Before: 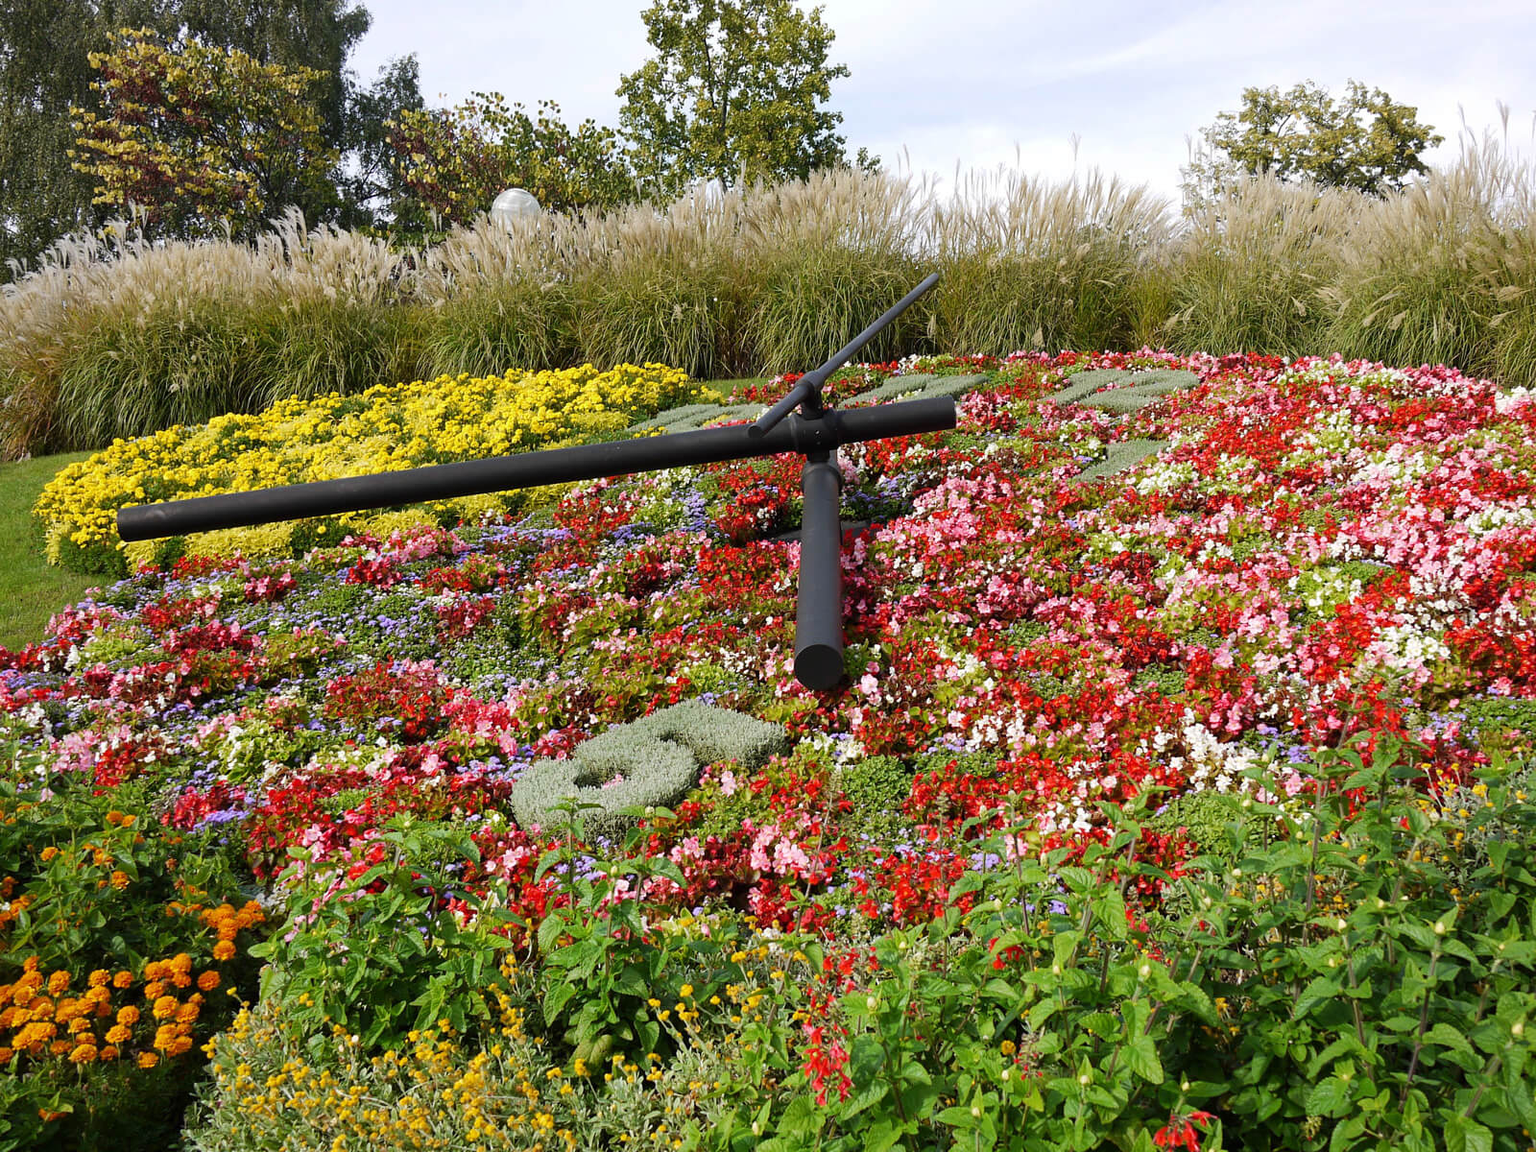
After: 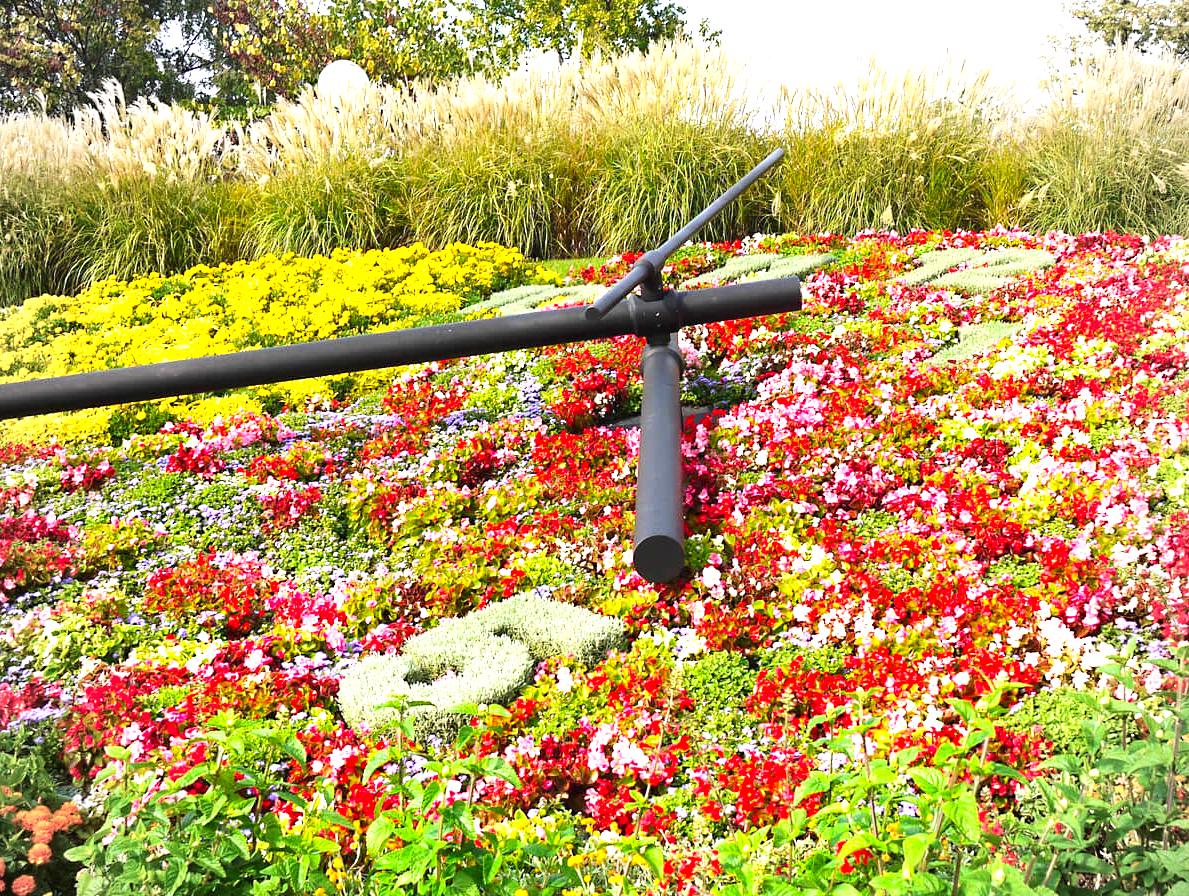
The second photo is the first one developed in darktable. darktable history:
exposure: black level correction 0, exposure 1.446 EV, compensate highlight preservation false
tone curve: curves: ch0 [(0, 0) (0.584, 0.595) (1, 1)], color space Lab, independent channels, preserve colors none
color calibration: illuminant same as pipeline (D50), adaptation XYZ, x 0.346, y 0.357, temperature 5010.4 K
sharpen: radius 5.319, amount 0.317, threshold 26.452
crop and rotate: left 12.174%, top 11.396%, right 13.459%, bottom 13.889%
vignetting: brightness -0.278
contrast brightness saturation: contrast 0.092, saturation 0.281
